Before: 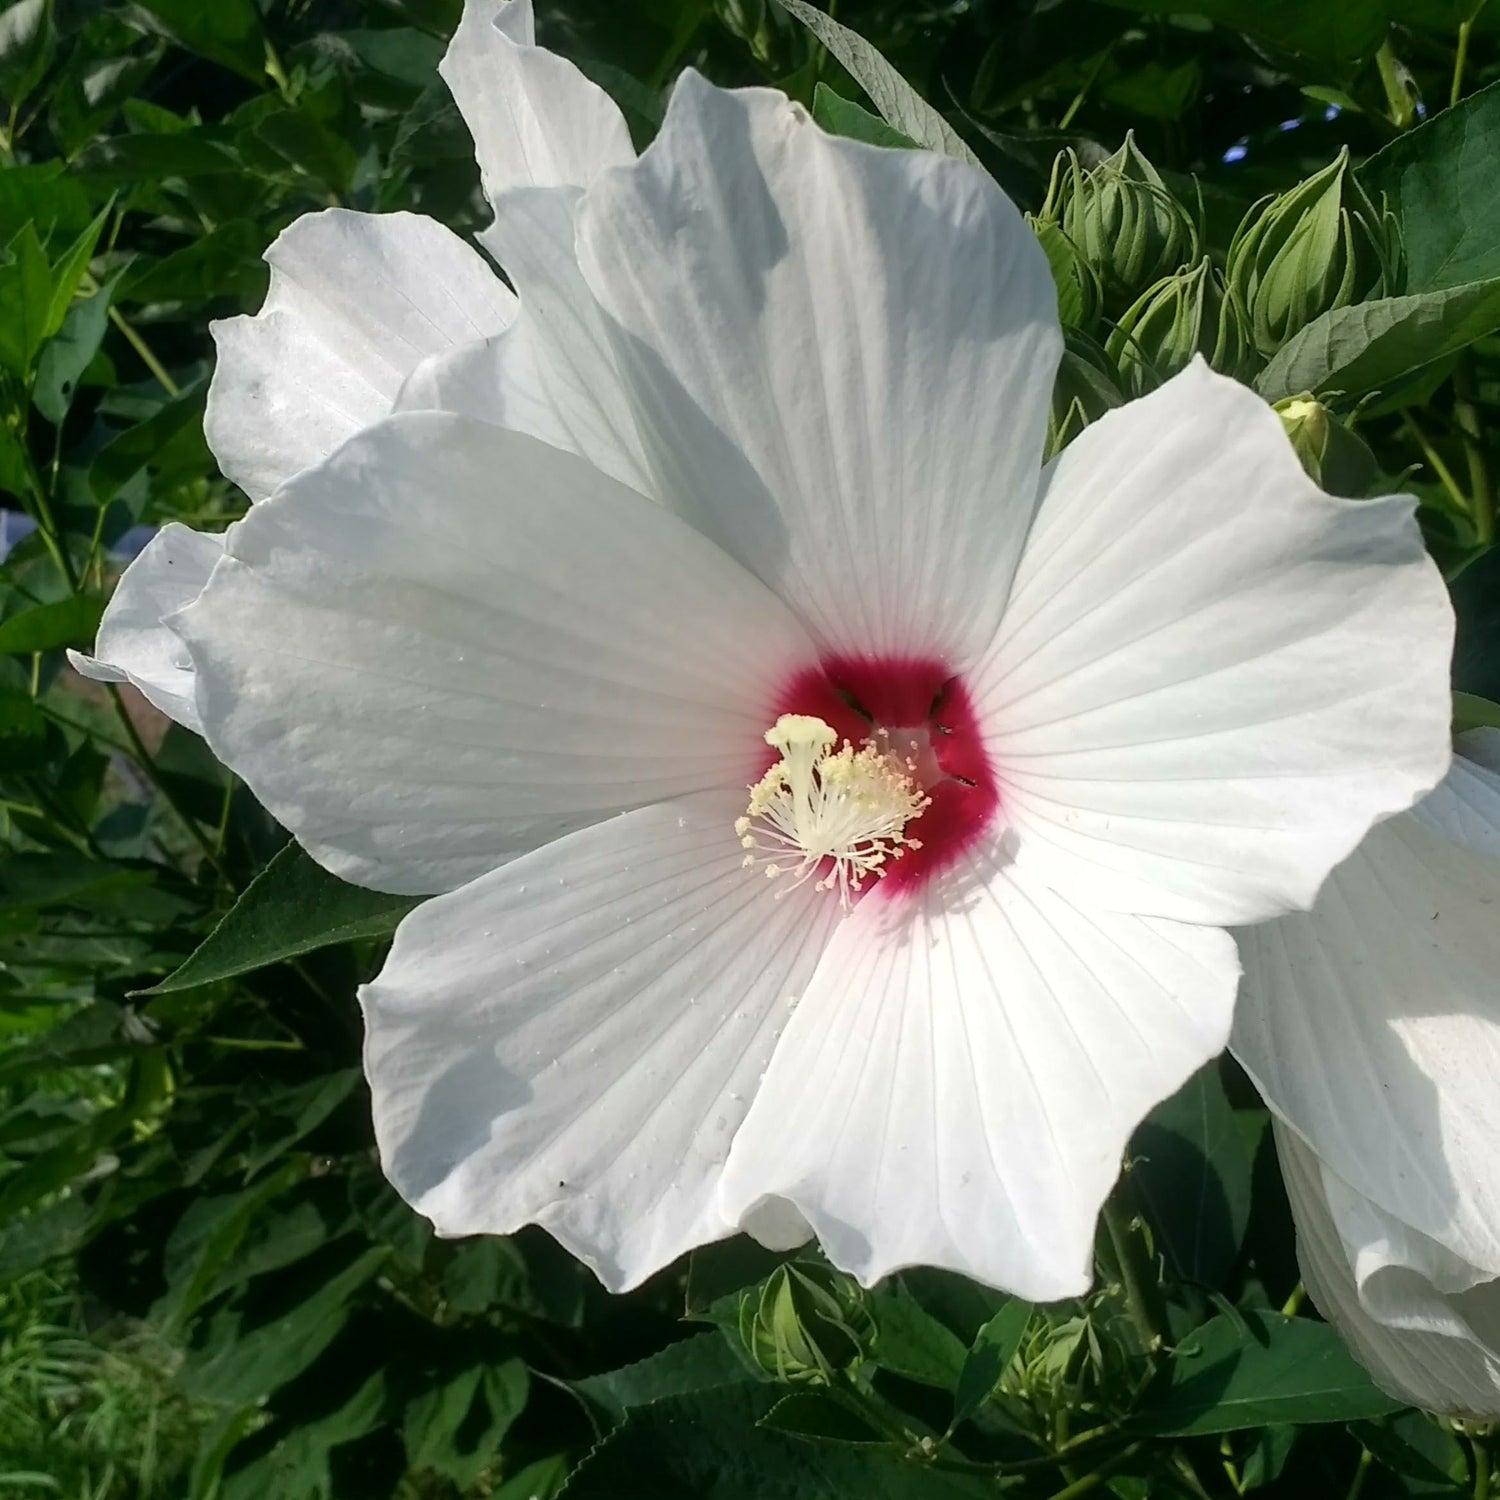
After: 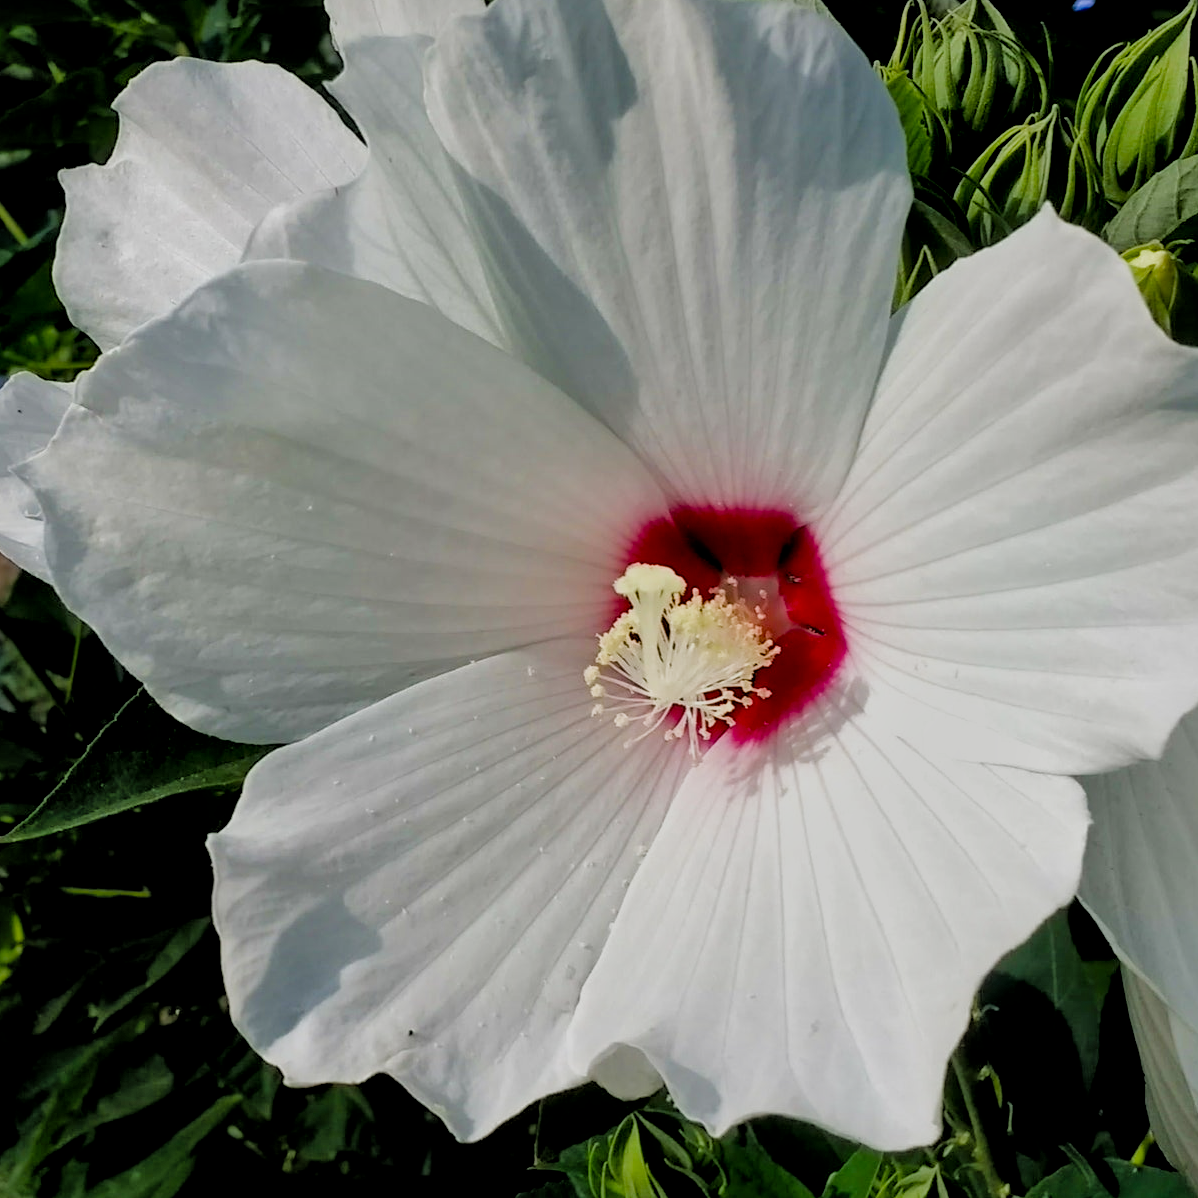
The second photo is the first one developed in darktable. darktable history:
filmic rgb: black relative exposure -4.4 EV, white relative exposure 5 EV, threshold 3 EV, hardness 2.23, latitude 40.06%, contrast 1.15, highlights saturation mix 10%, shadows ↔ highlights balance 1.04%, preserve chrominance RGB euclidean norm (legacy), color science v4 (2020), enable highlight reconstruction true
crop and rotate: left 10.071%, top 10.071%, right 10.02%, bottom 10.02%
local contrast: mode bilateral grid, contrast 25, coarseness 47, detail 151%, midtone range 0.2
